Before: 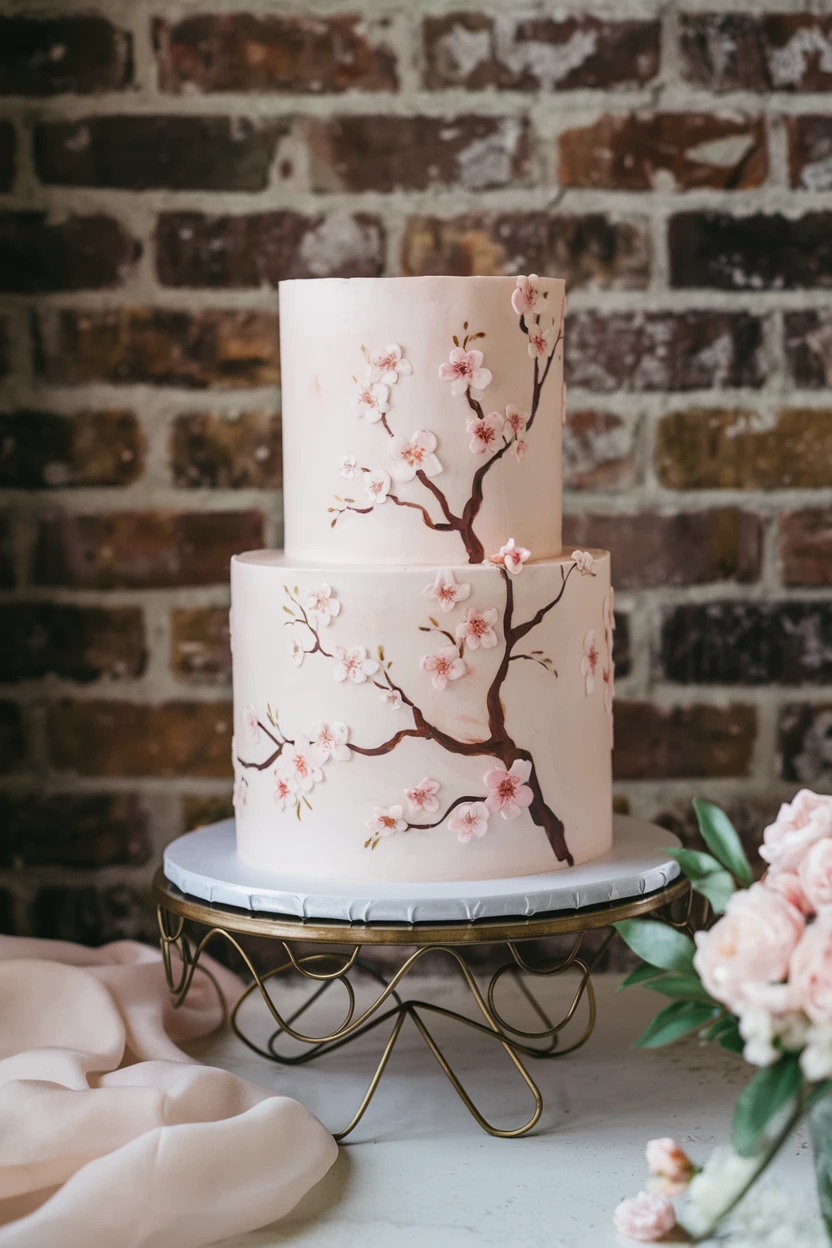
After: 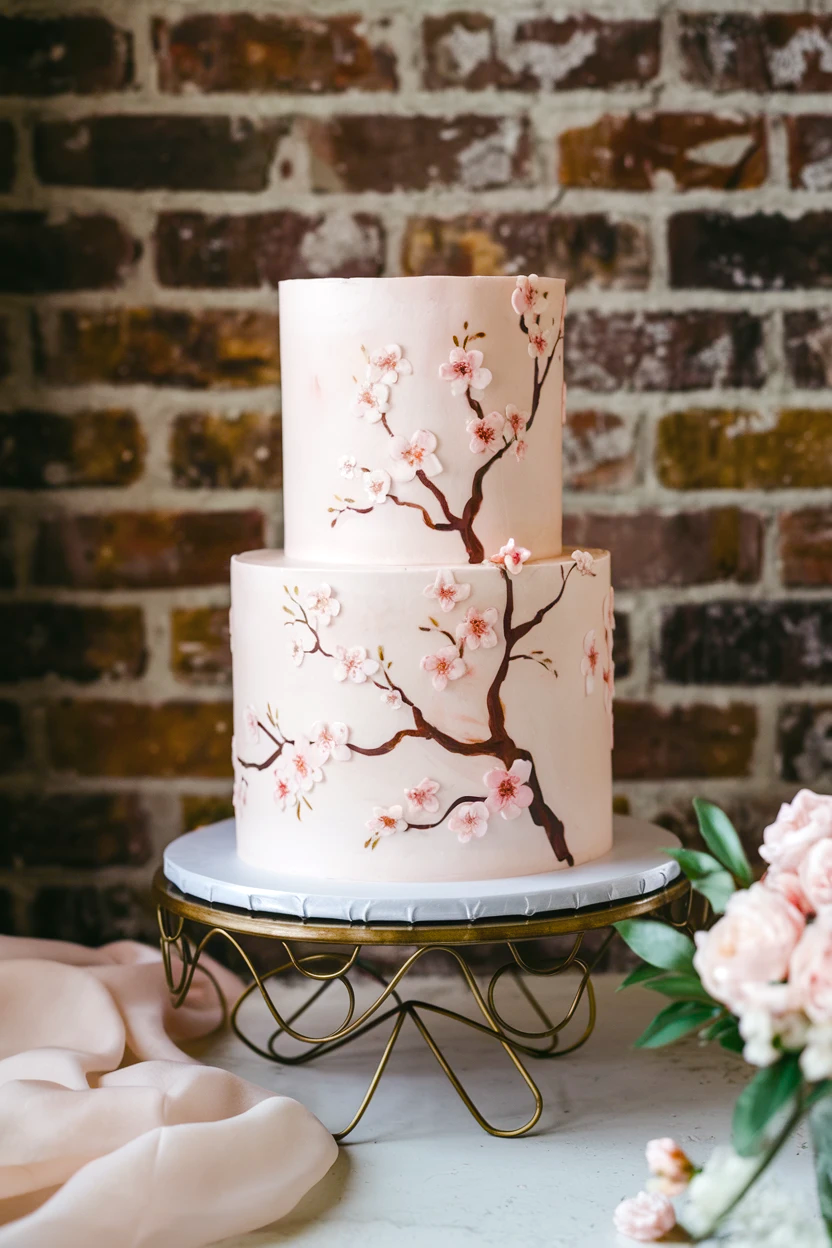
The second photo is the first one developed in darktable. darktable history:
contrast brightness saturation: saturation -0.178
color balance rgb: linear chroma grading › global chroma 18.902%, perceptual saturation grading › global saturation 27.29%, perceptual saturation grading › highlights -27.922%, perceptual saturation grading › mid-tones 15.716%, perceptual saturation grading › shadows 34.188%, perceptual brilliance grading › highlights 6.492%, perceptual brilliance grading › mid-tones 17.258%, perceptual brilliance grading › shadows -5.229%
